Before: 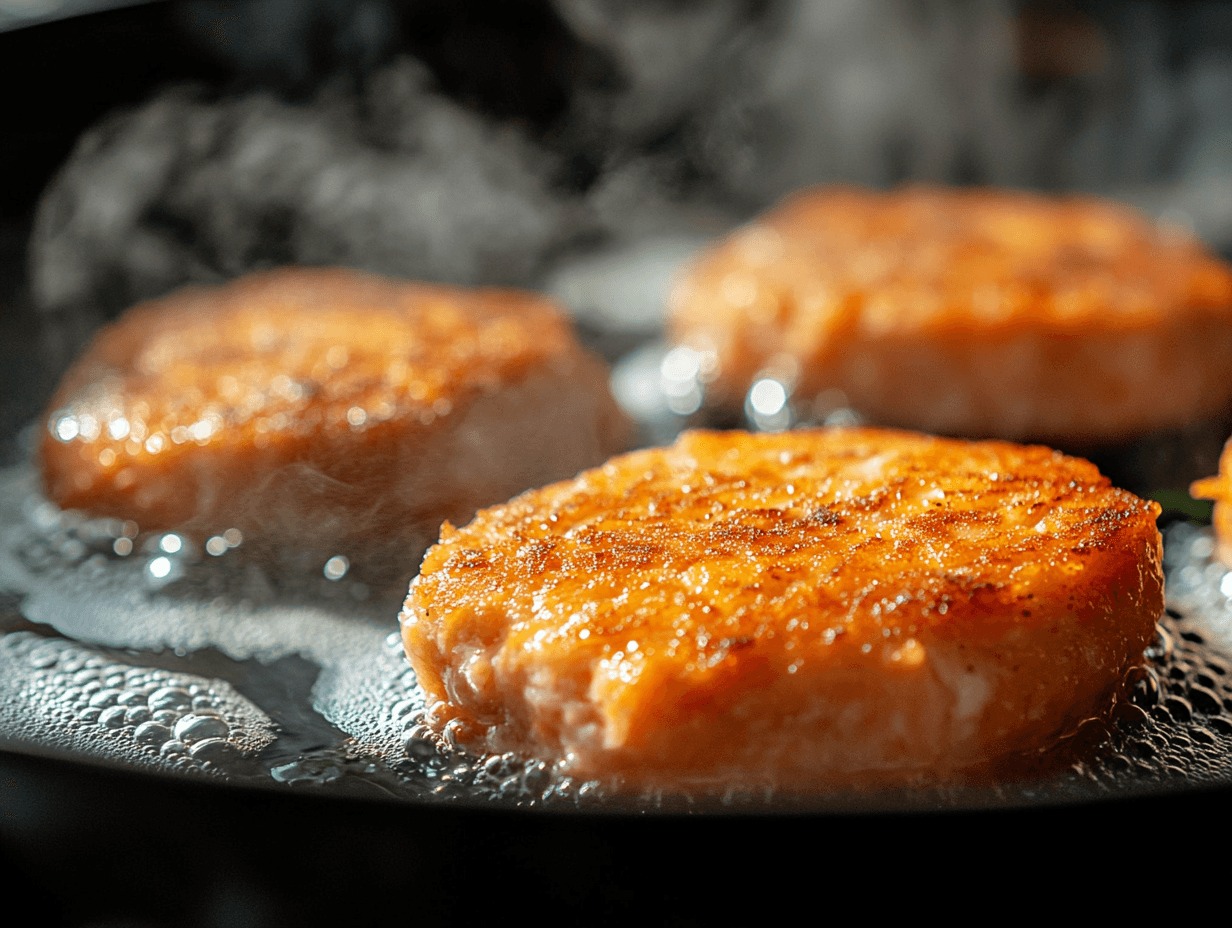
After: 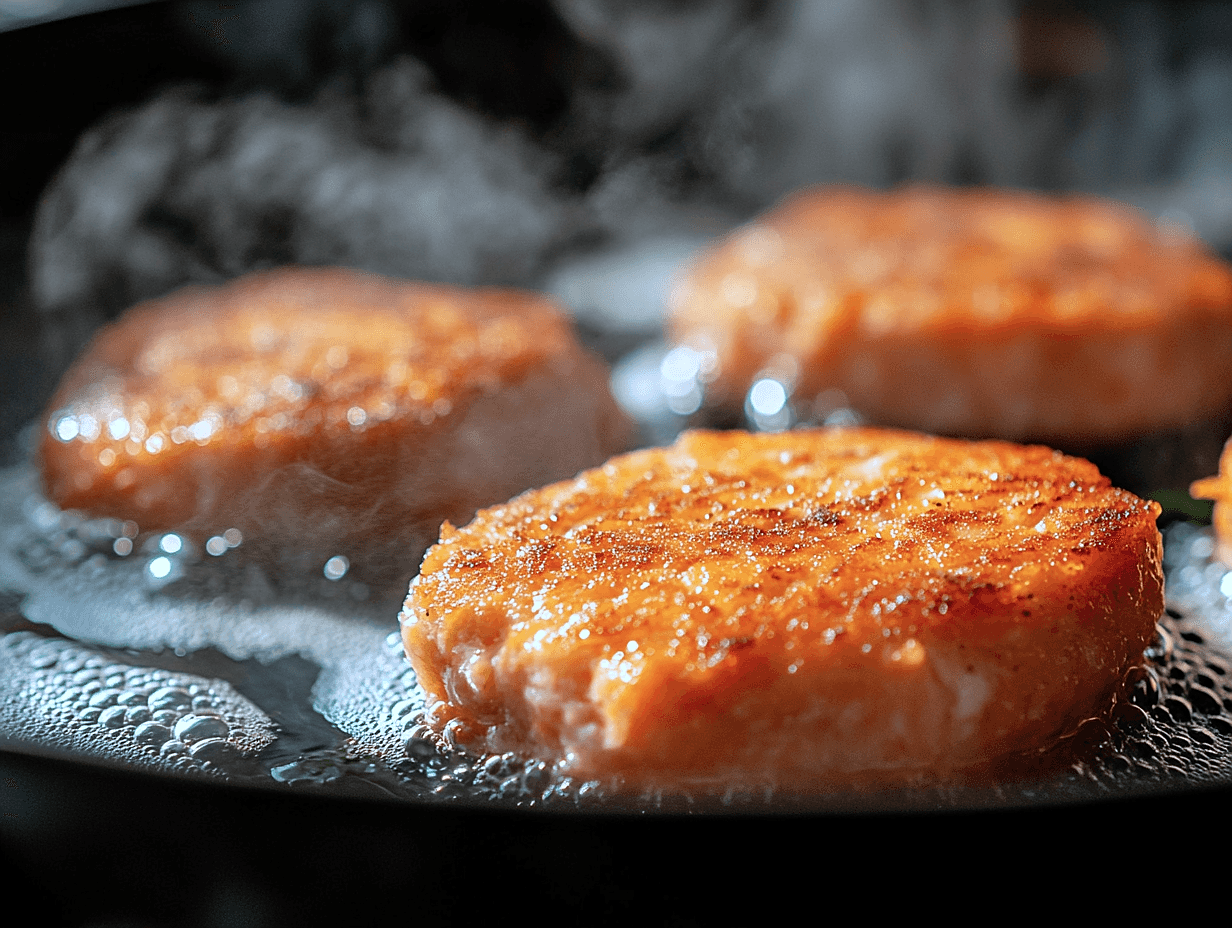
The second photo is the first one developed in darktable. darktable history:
sharpen: radius 0.969, amount 0.604
color correction: highlights a* -2.24, highlights b* -18.1
